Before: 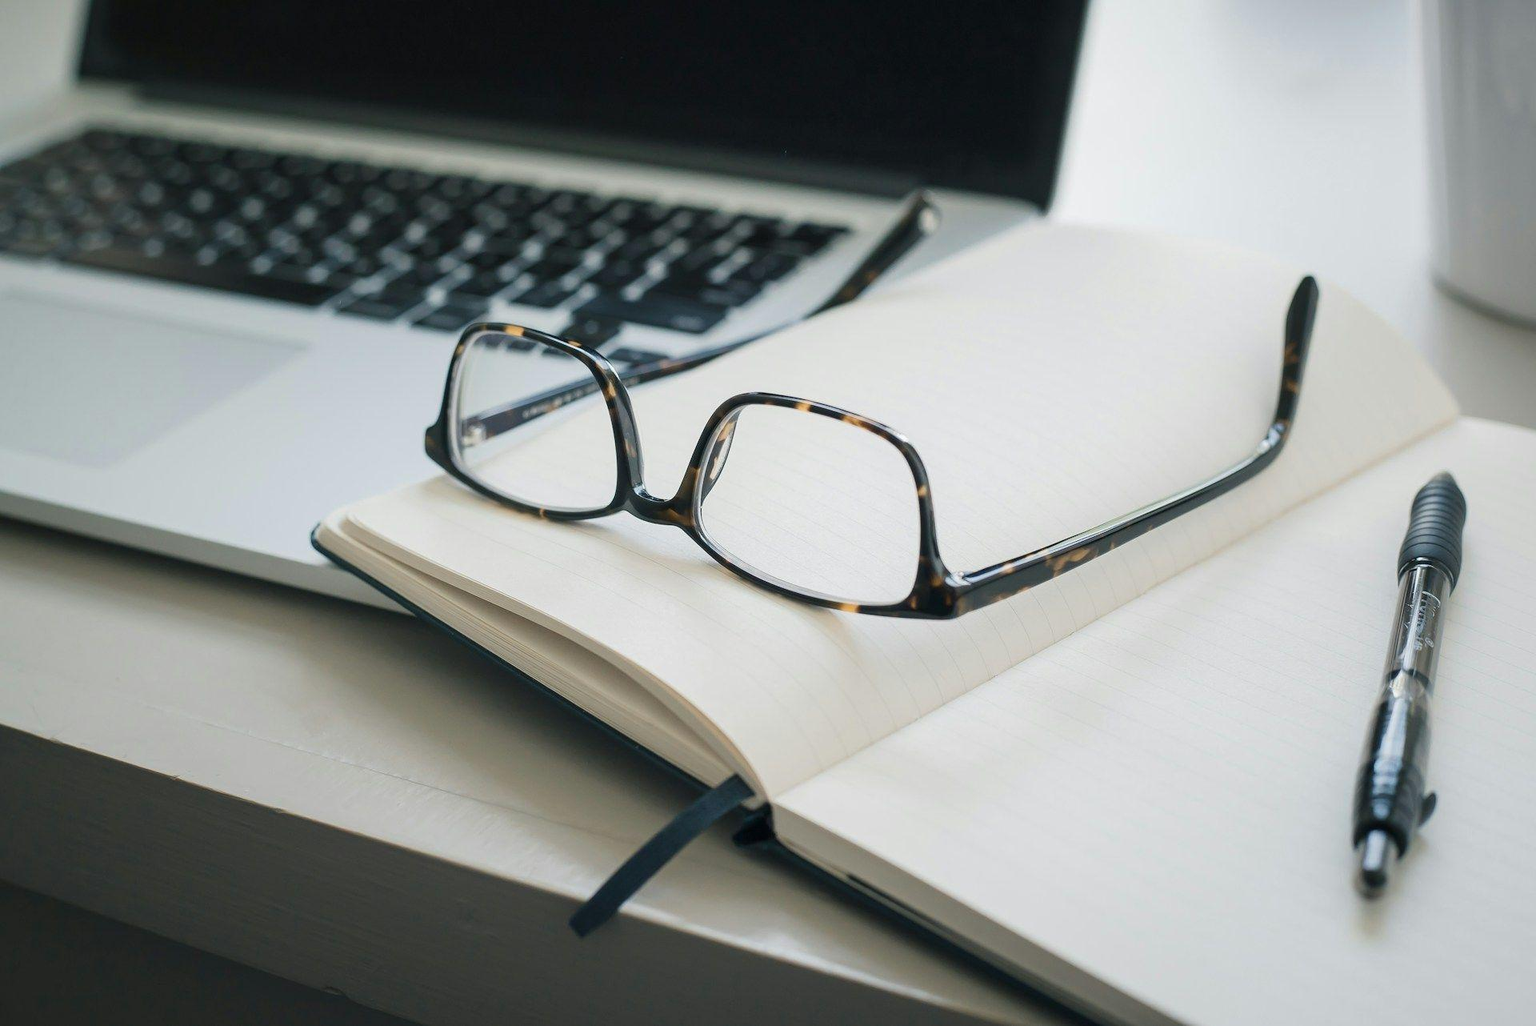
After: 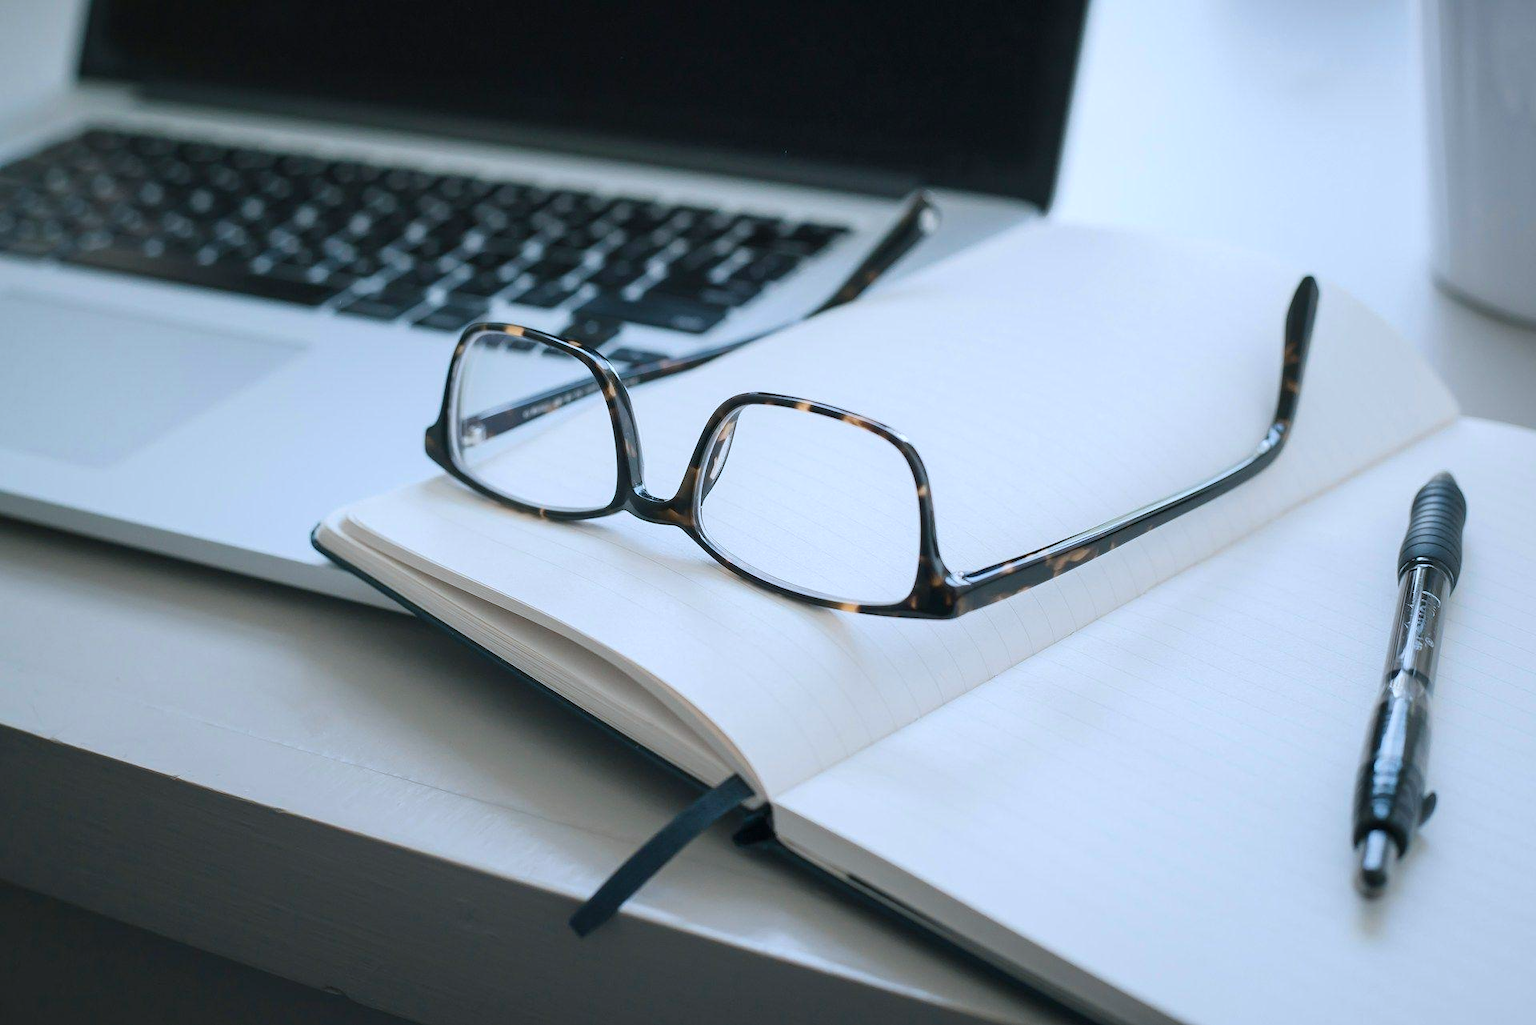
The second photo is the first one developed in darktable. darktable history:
color correction: highlights a* -2.21, highlights b* -18.18
